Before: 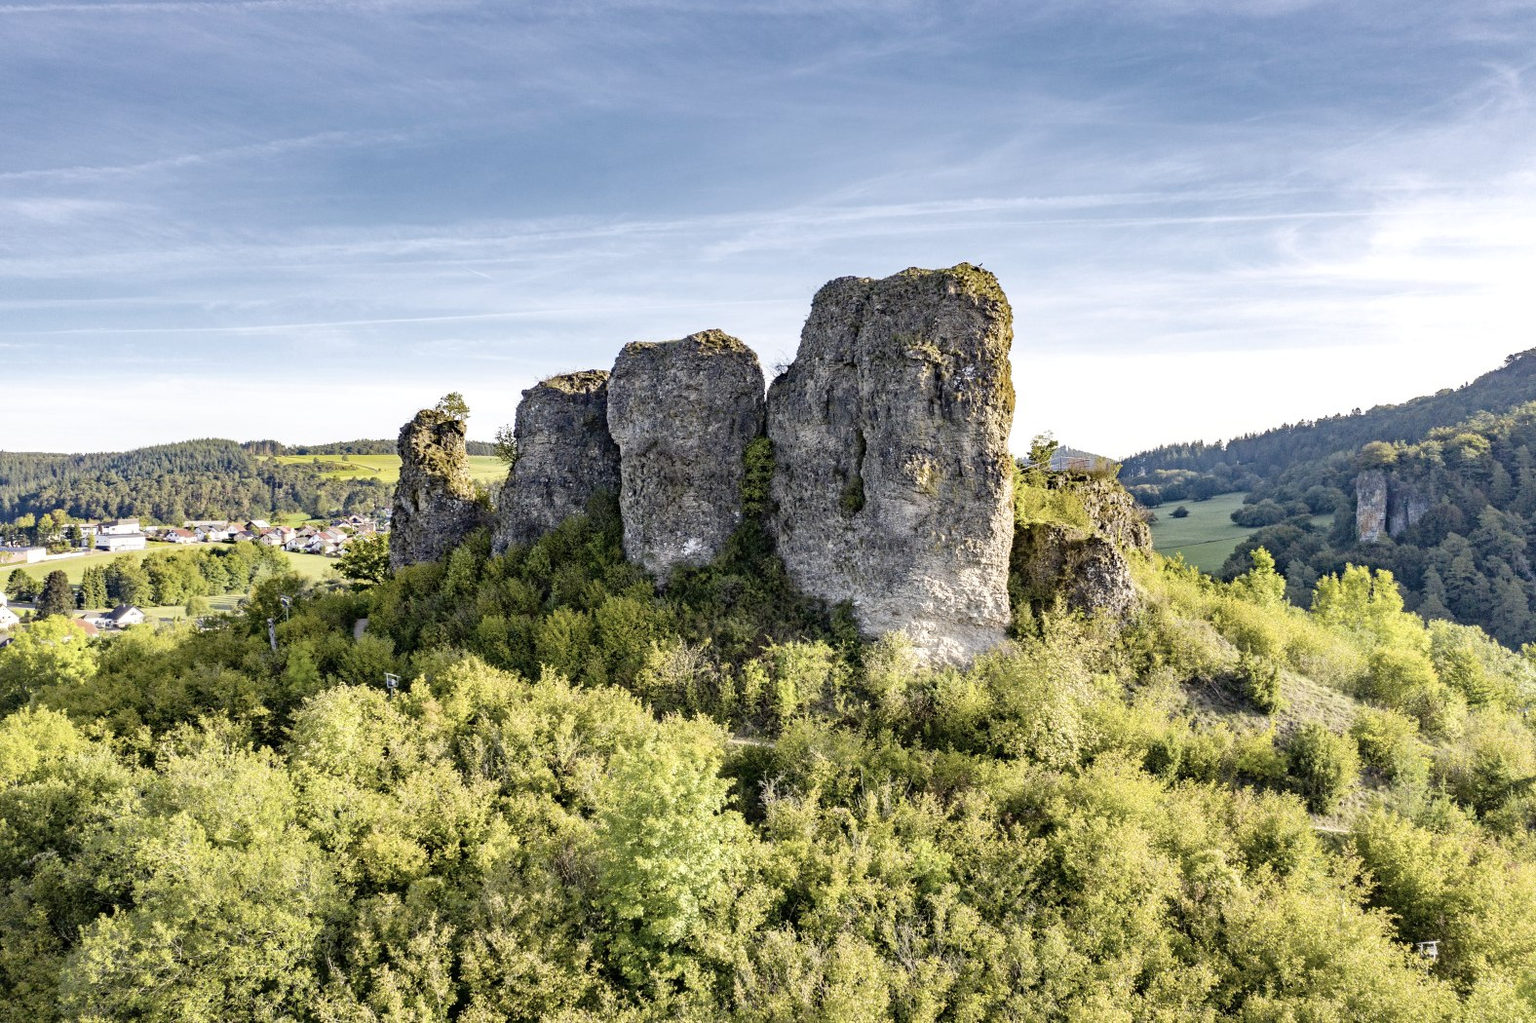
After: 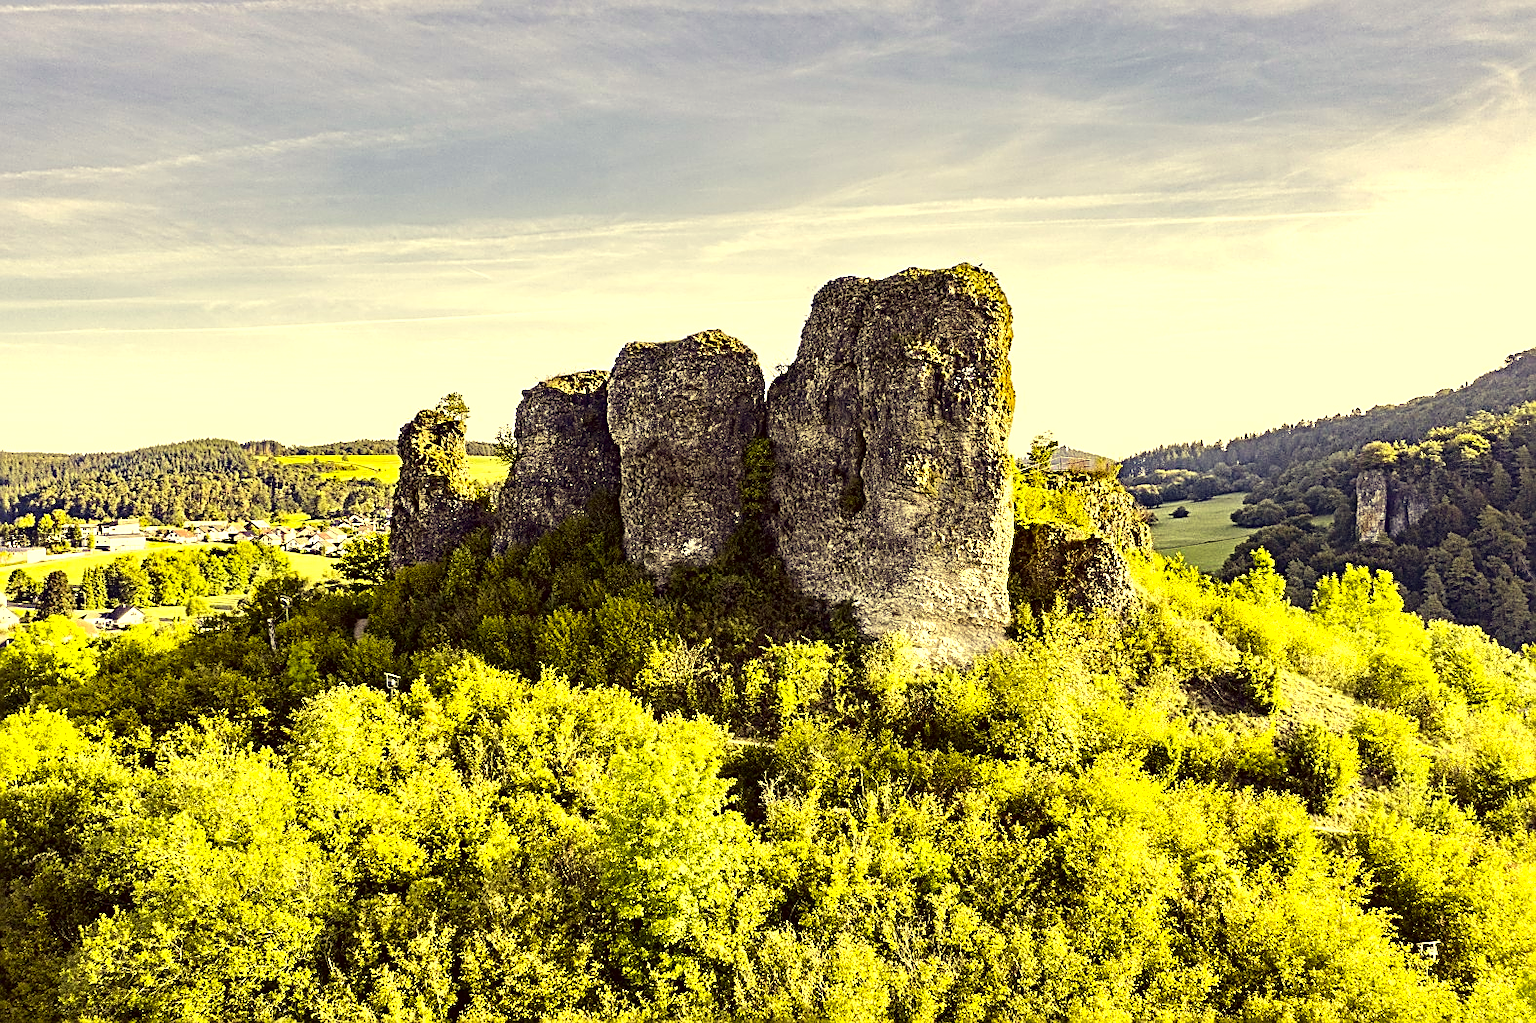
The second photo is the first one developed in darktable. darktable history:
tone equalizer: -8 EV 0.001 EV, -7 EV -0.002 EV, -6 EV 0.001 EV, -5 EV -0.063 EV, -4 EV -0.09 EV, -3 EV -0.14 EV, -2 EV 0.211 EV, -1 EV 0.724 EV, +0 EV 0.464 EV
sharpen: amount 0.736
contrast brightness saturation: contrast 0.065, brightness -0.136, saturation 0.115
color correction: highlights a* -0.353, highlights b* 39.85, shadows a* 9.45, shadows b* -0.385
